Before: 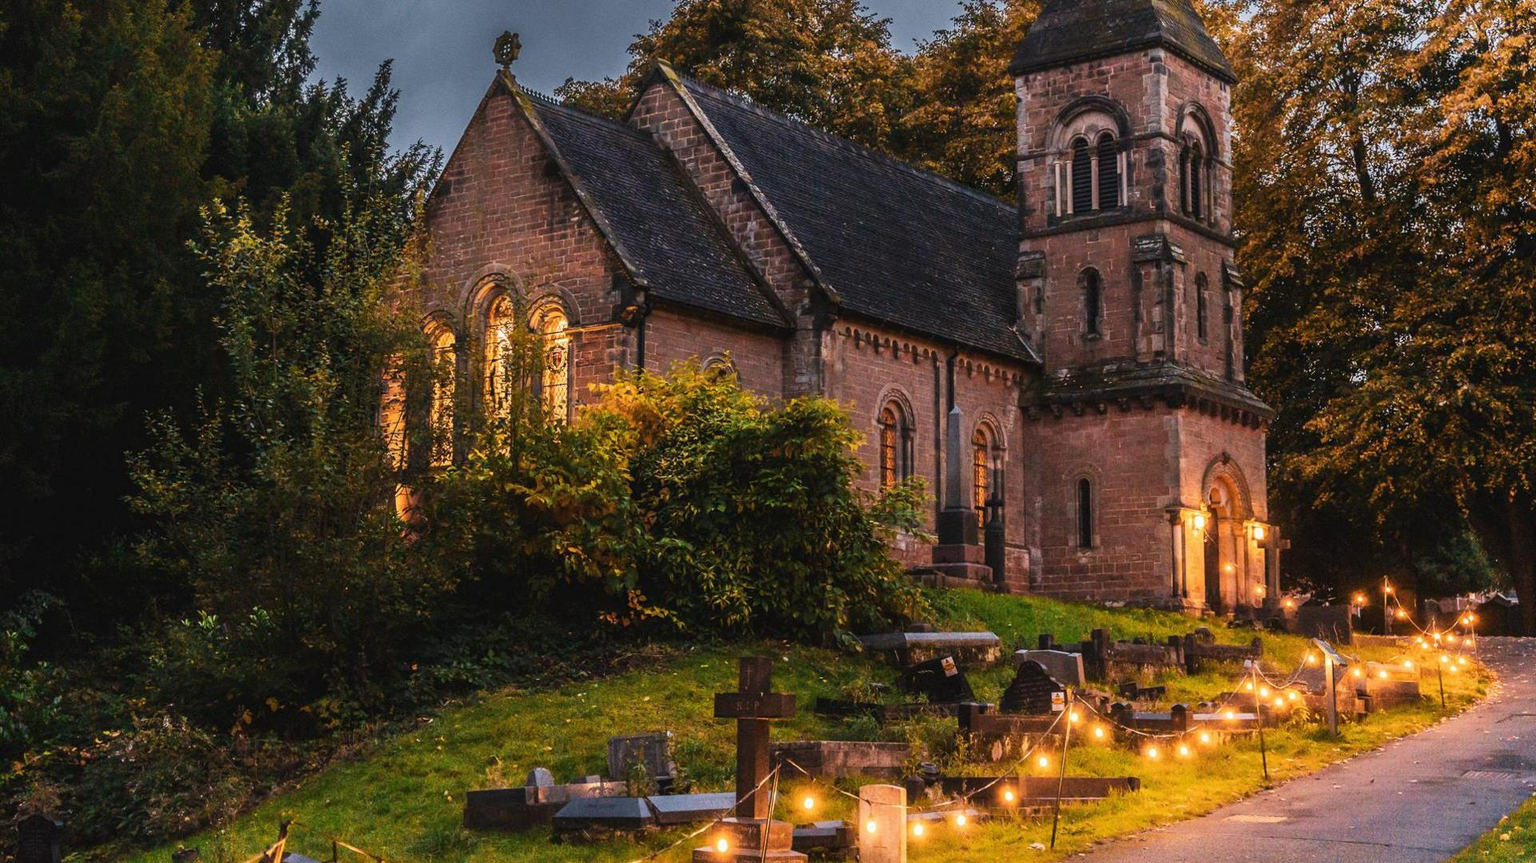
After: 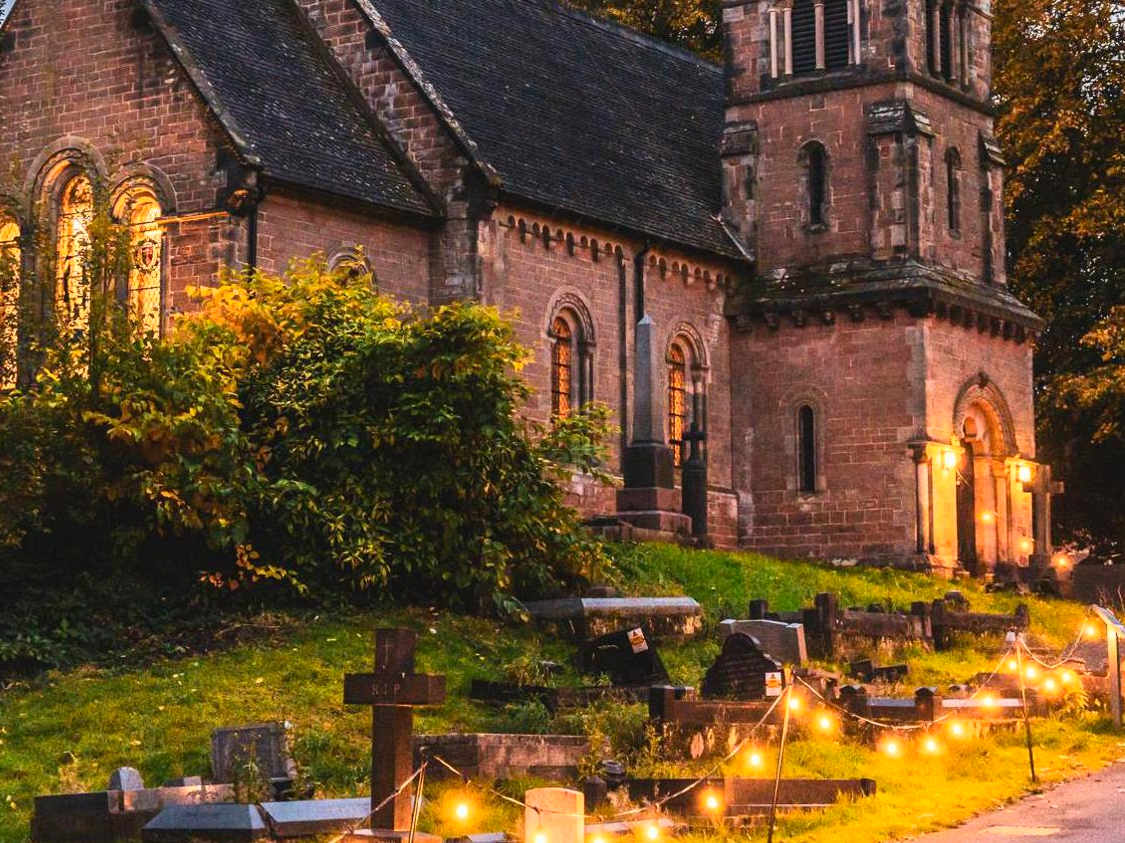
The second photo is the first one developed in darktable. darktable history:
crop and rotate: left 28.621%, top 17.92%, right 12.782%, bottom 3.889%
contrast brightness saturation: contrast 0.198, brightness 0.16, saturation 0.221
